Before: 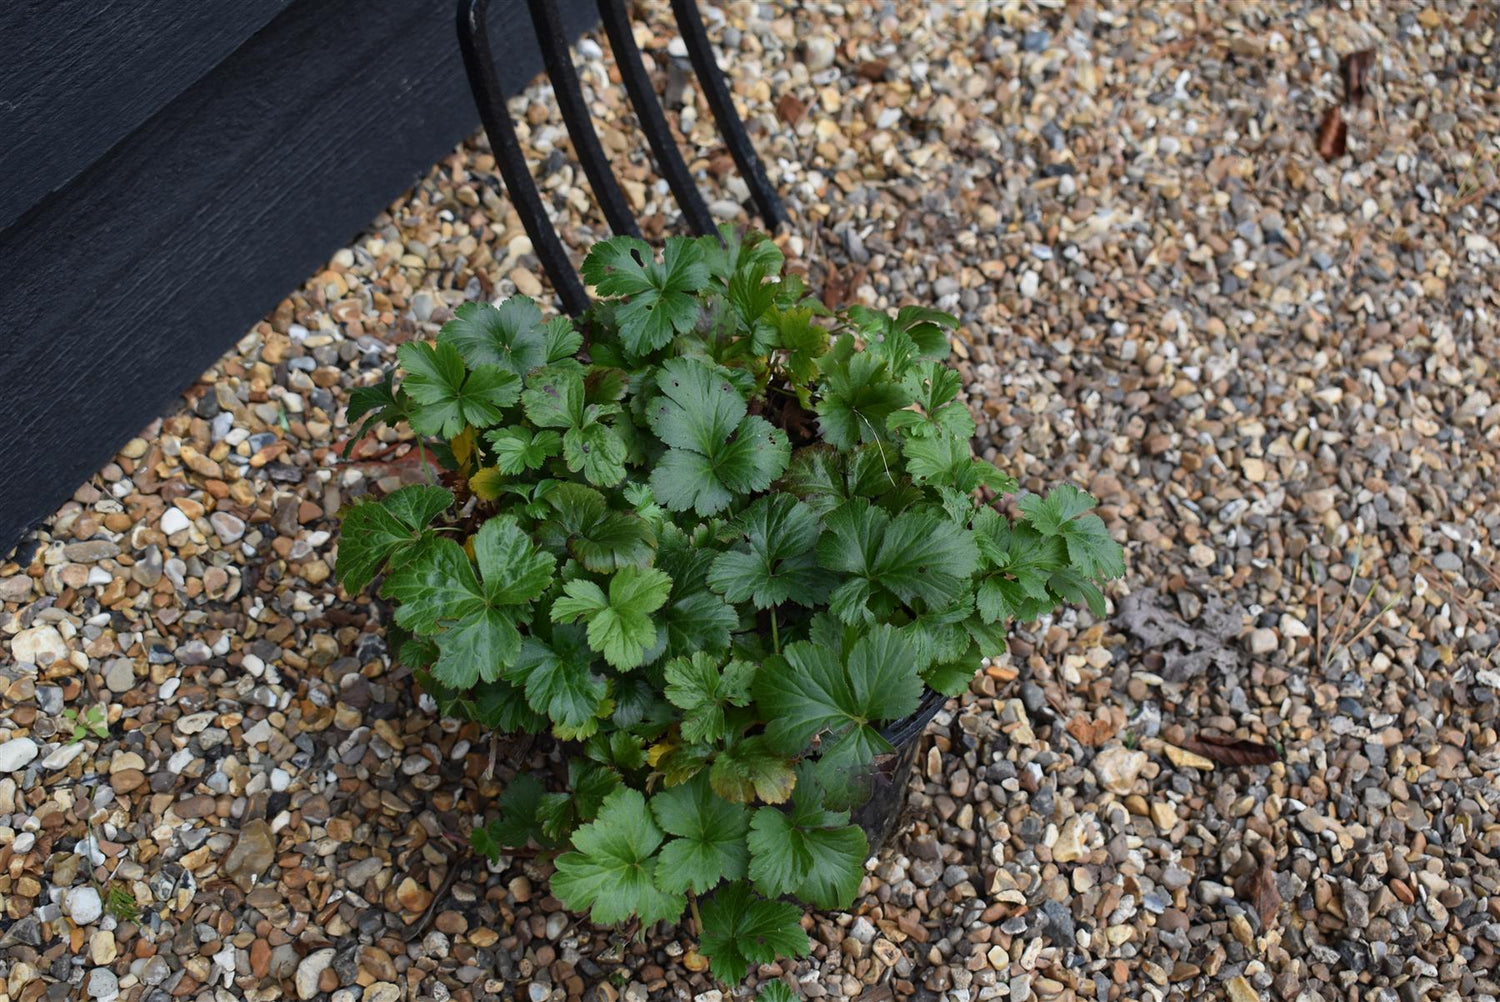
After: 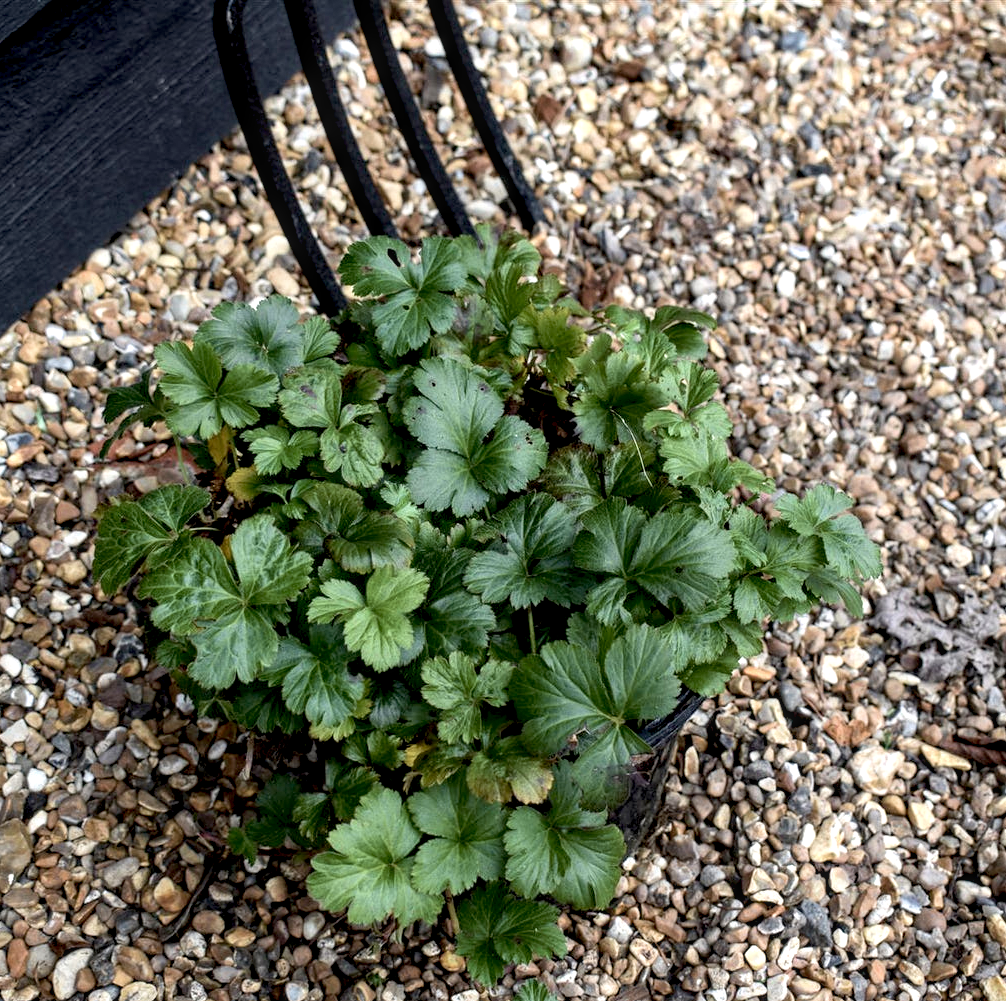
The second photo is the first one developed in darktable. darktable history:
crop and rotate: left 16.2%, right 16.729%
velvia: on, module defaults
local contrast: on, module defaults
contrast brightness saturation: contrast 0.104, saturation -0.357
exposure: black level correction 0.012, exposure 0.69 EV, compensate exposure bias true, compensate highlight preservation false
